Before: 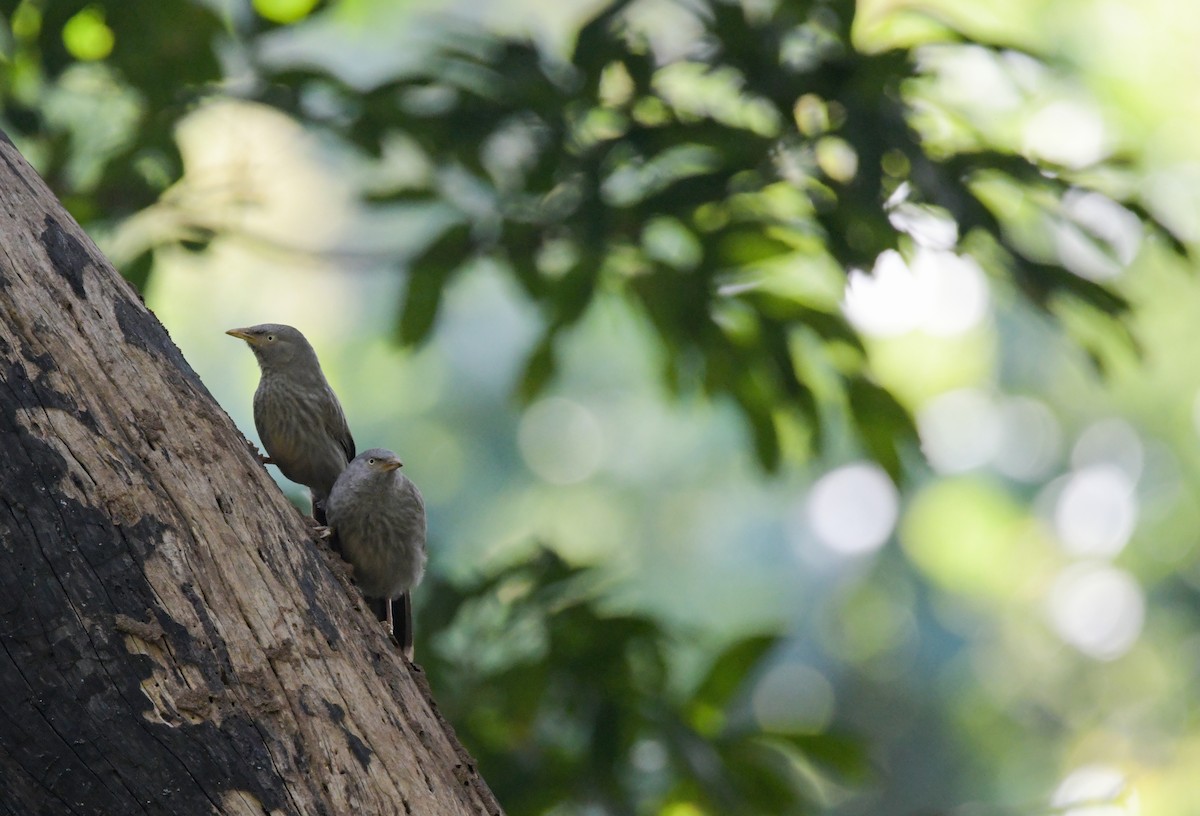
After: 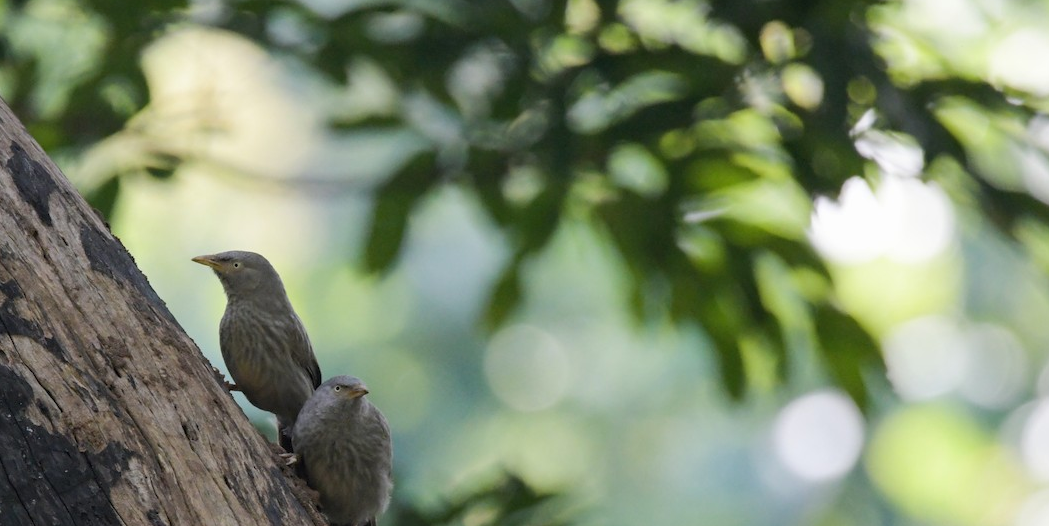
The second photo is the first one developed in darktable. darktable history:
crop: left 2.895%, top 9.01%, right 9.628%, bottom 26.422%
